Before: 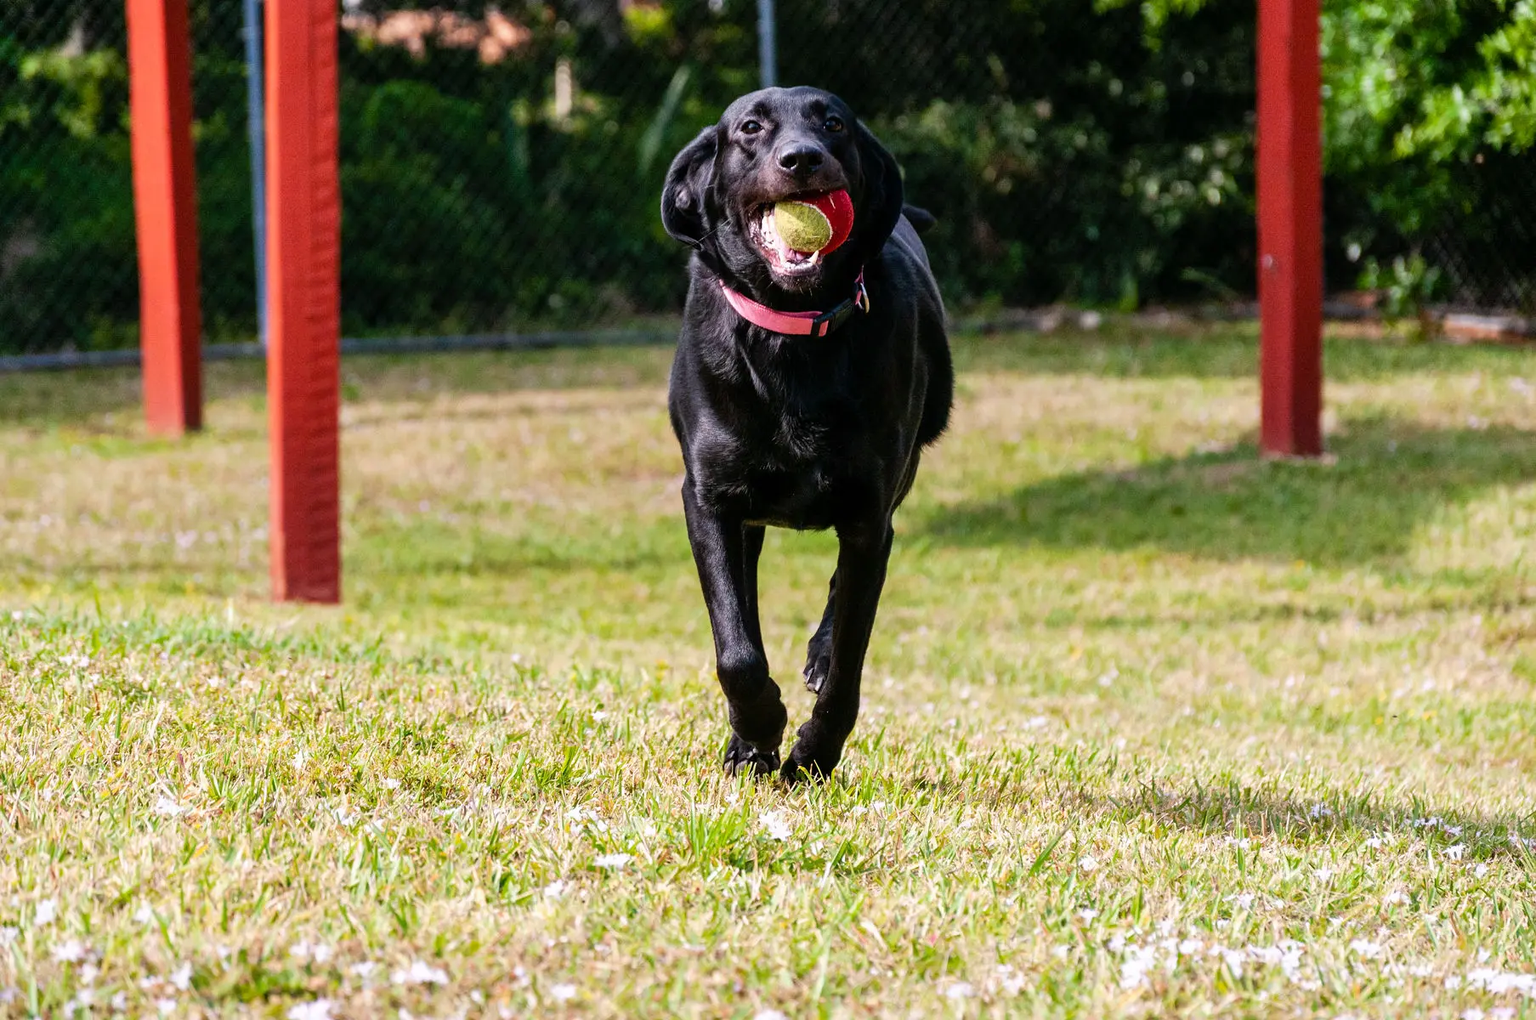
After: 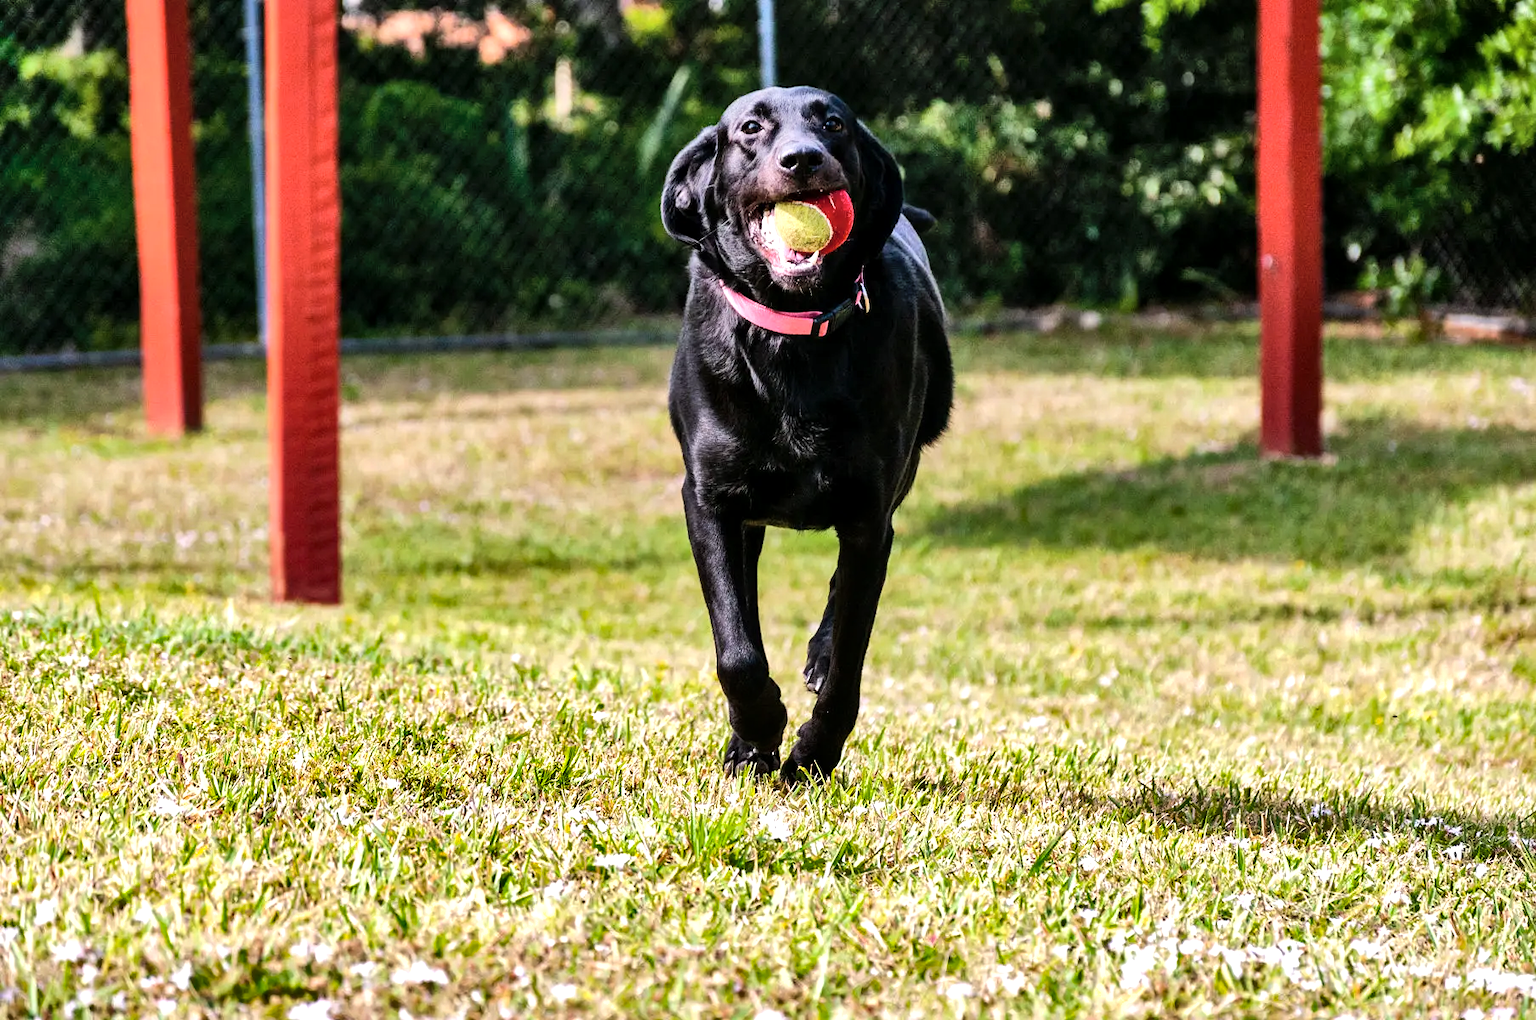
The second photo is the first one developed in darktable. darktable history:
shadows and highlights: shadows 60, soften with gaussian
local contrast: mode bilateral grid, contrast 20, coarseness 50, detail 120%, midtone range 0.2
tone equalizer: -8 EV -0.417 EV, -7 EV -0.389 EV, -6 EV -0.333 EV, -5 EV -0.222 EV, -3 EV 0.222 EV, -2 EV 0.333 EV, -1 EV 0.389 EV, +0 EV 0.417 EV, edges refinement/feathering 500, mask exposure compensation -1.57 EV, preserve details no
